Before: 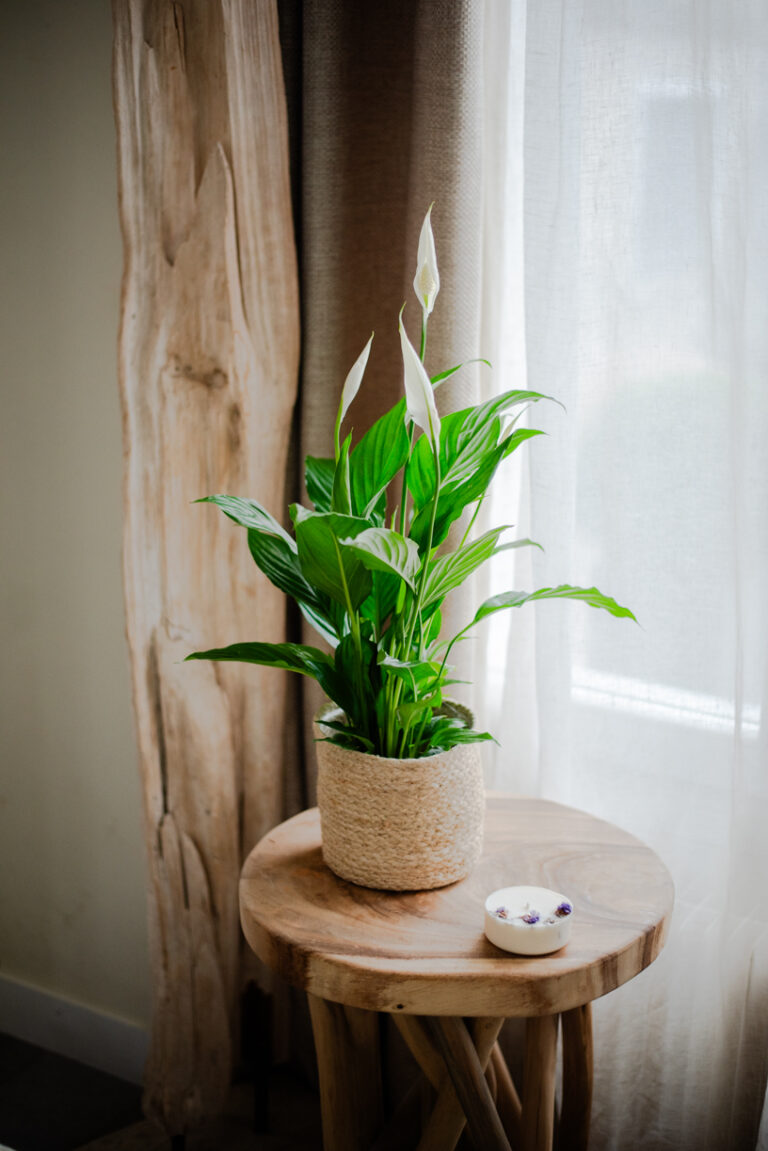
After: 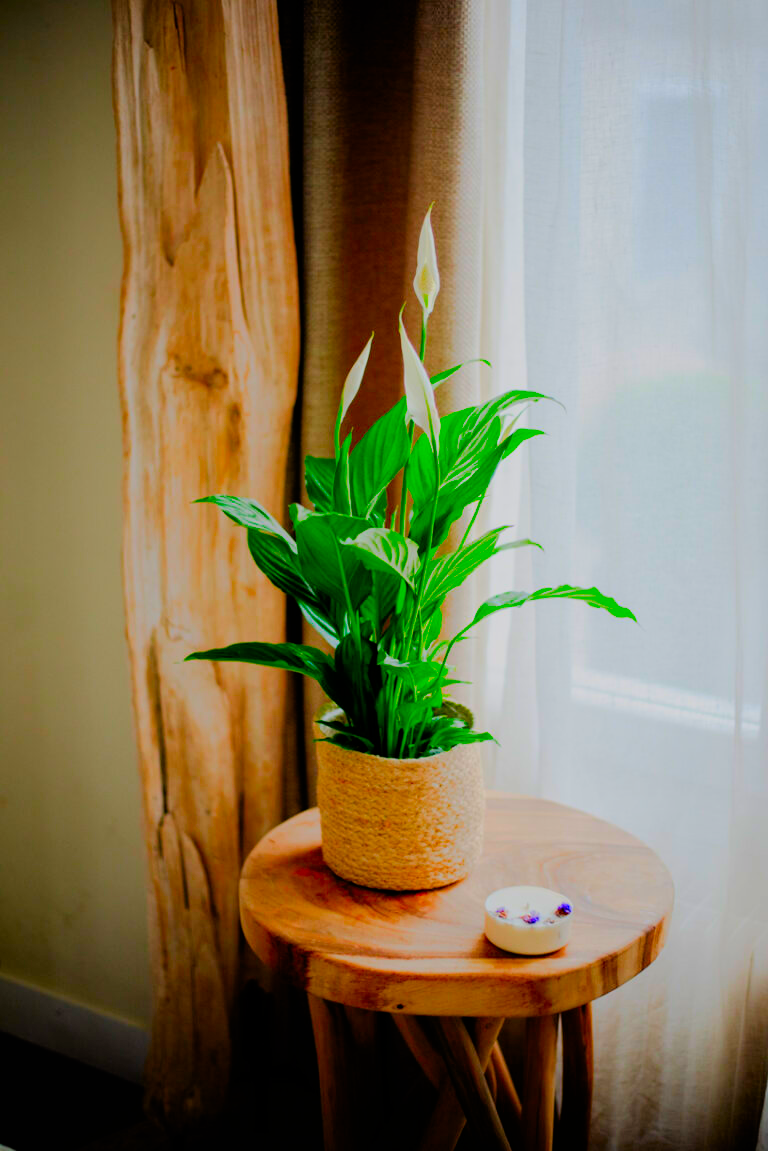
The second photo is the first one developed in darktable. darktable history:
filmic rgb: black relative exposure -7.75 EV, white relative exposure 4.4 EV, threshold 3 EV, hardness 3.76, latitude 38.11%, contrast 0.966, highlights saturation mix 10%, shadows ↔ highlights balance 4.59%, color science v4 (2020), enable highlight reconstruction true
color correction: saturation 2.15
